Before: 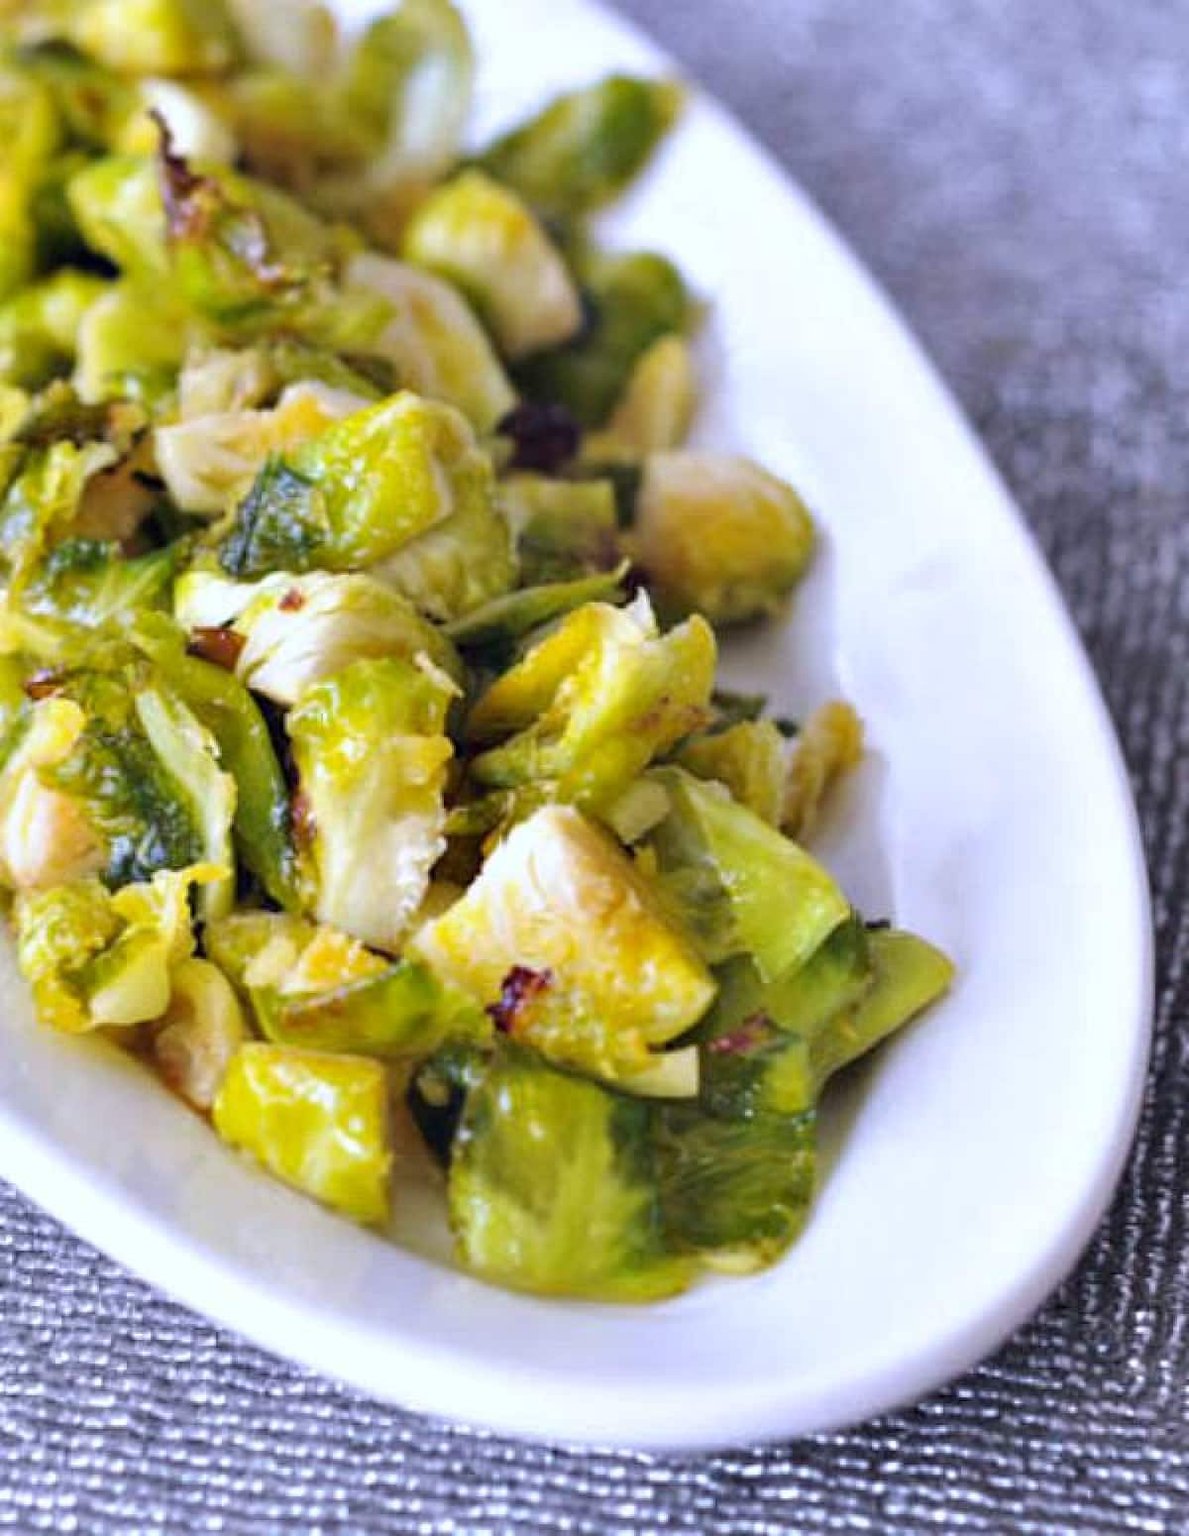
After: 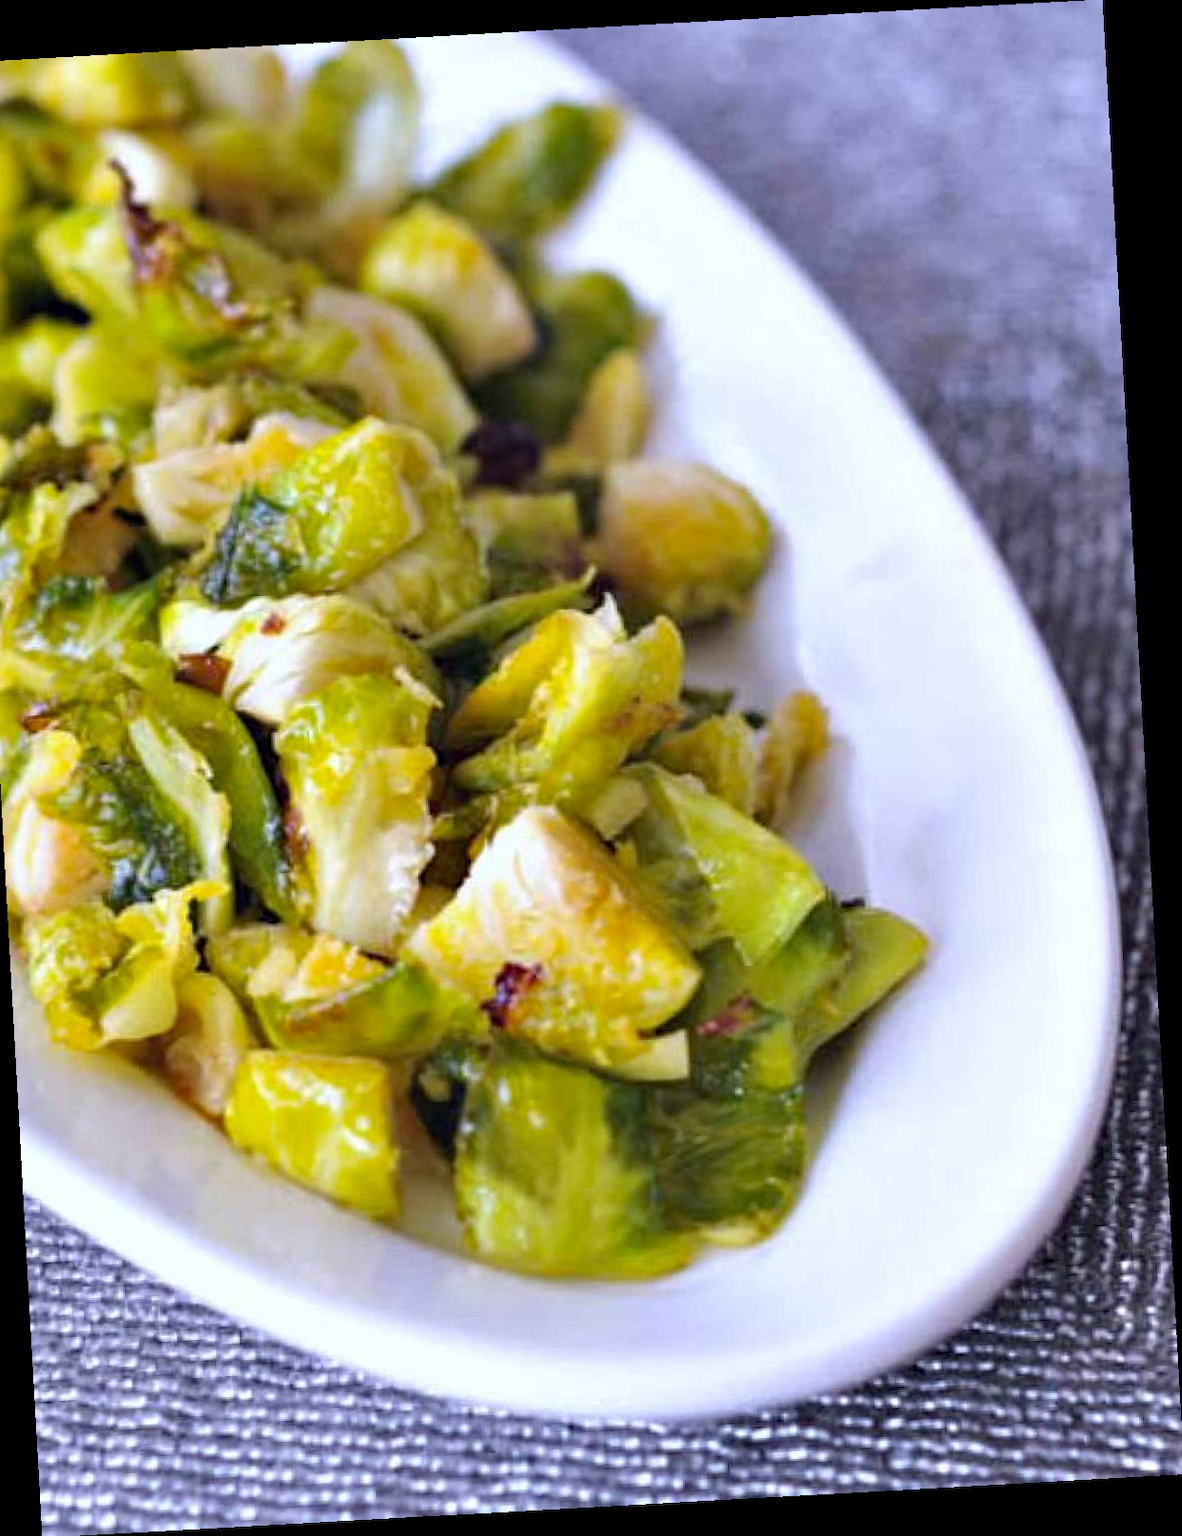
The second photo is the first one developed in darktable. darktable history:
rgb levels: preserve colors max RGB
haze removal: compatibility mode true, adaptive false
crop and rotate: left 3.238%
rotate and perspective: rotation -3.18°, automatic cropping off
